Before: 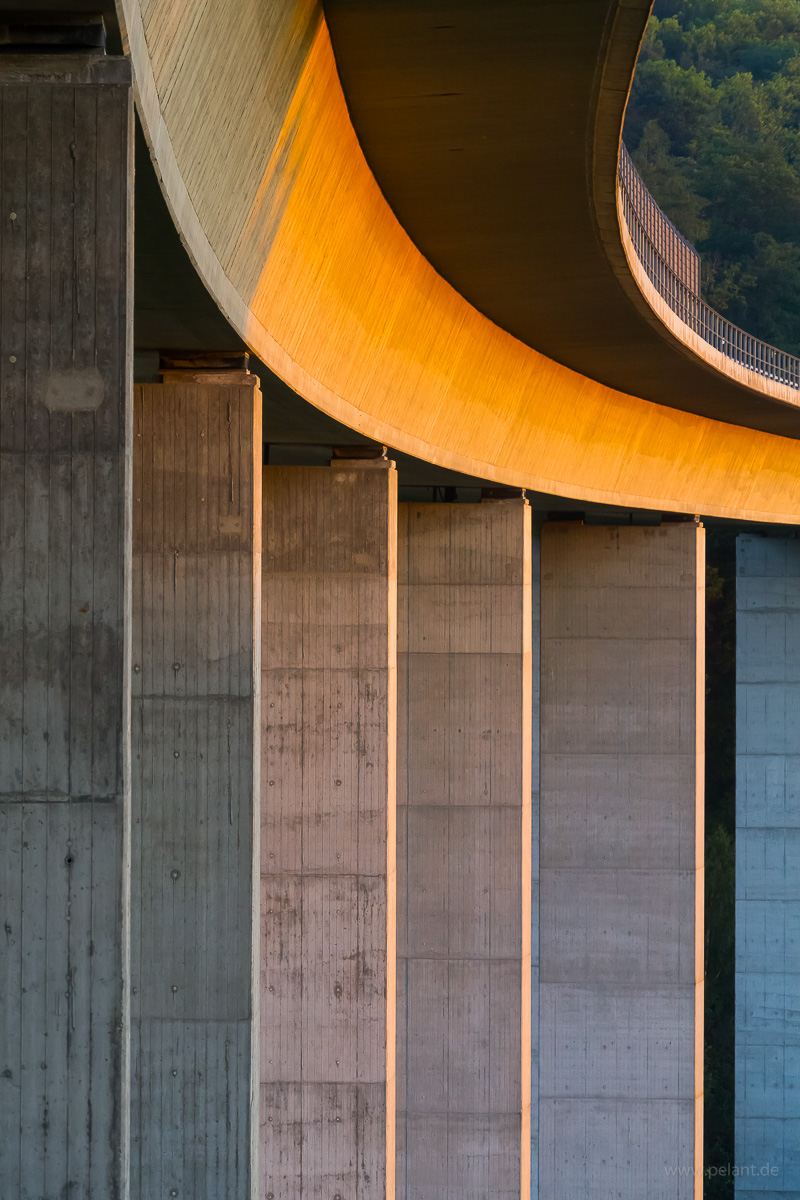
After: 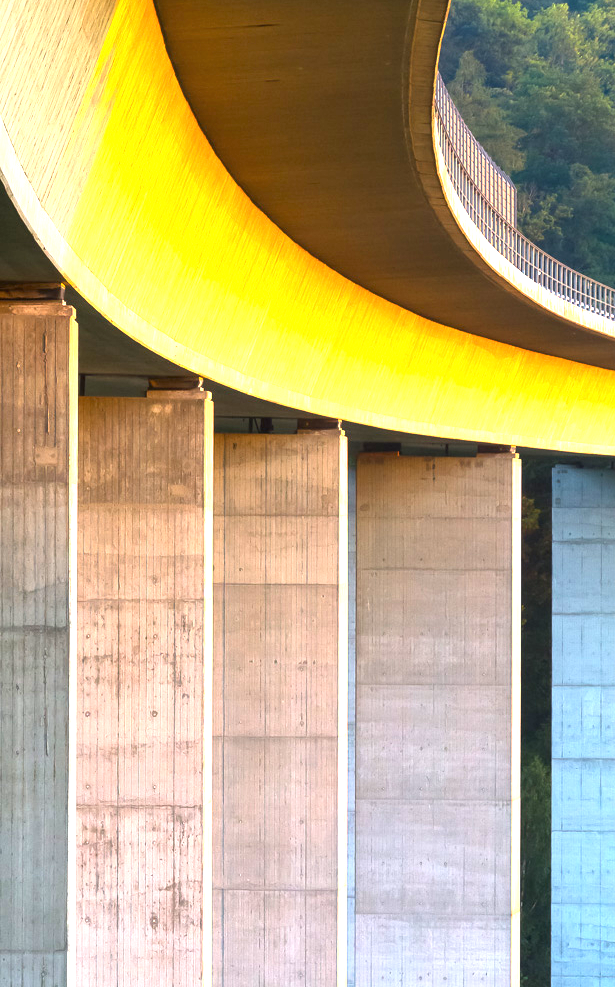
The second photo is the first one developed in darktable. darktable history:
crop: left 23.095%, top 5.827%, bottom 11.854%
exposure: black level correction 0, exposure 1.2 EV, compensate exposure bias true, compensate highlight preservation false
